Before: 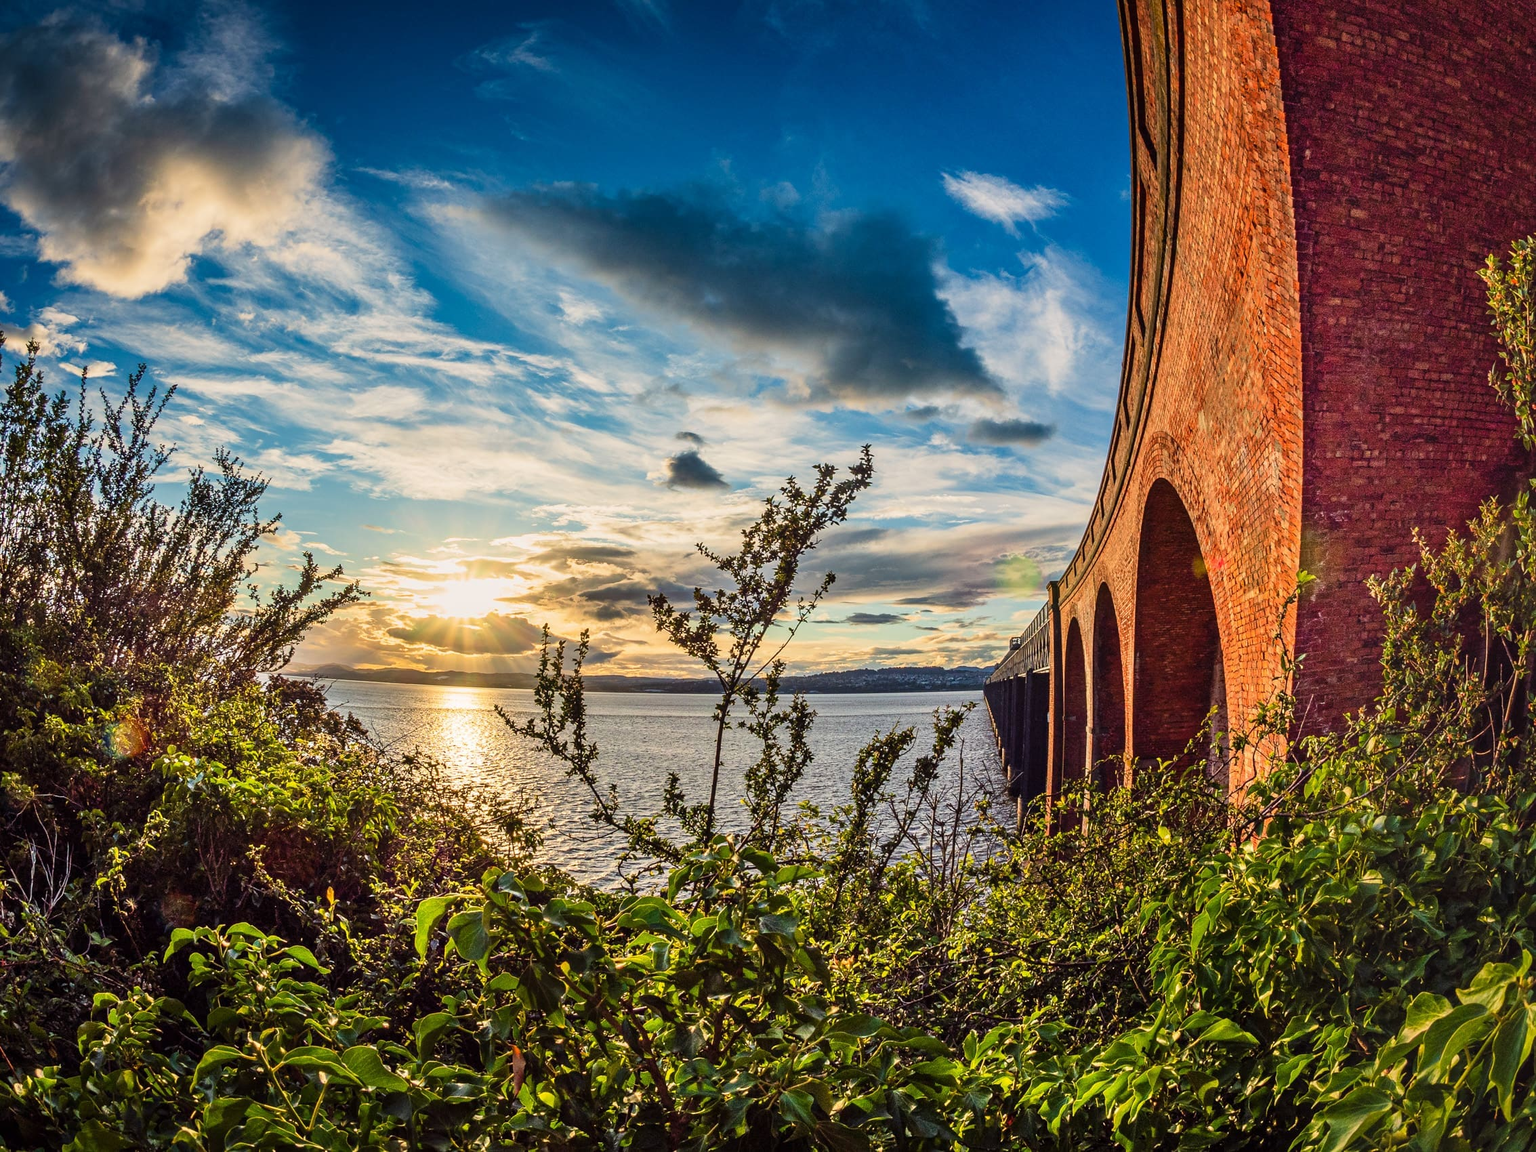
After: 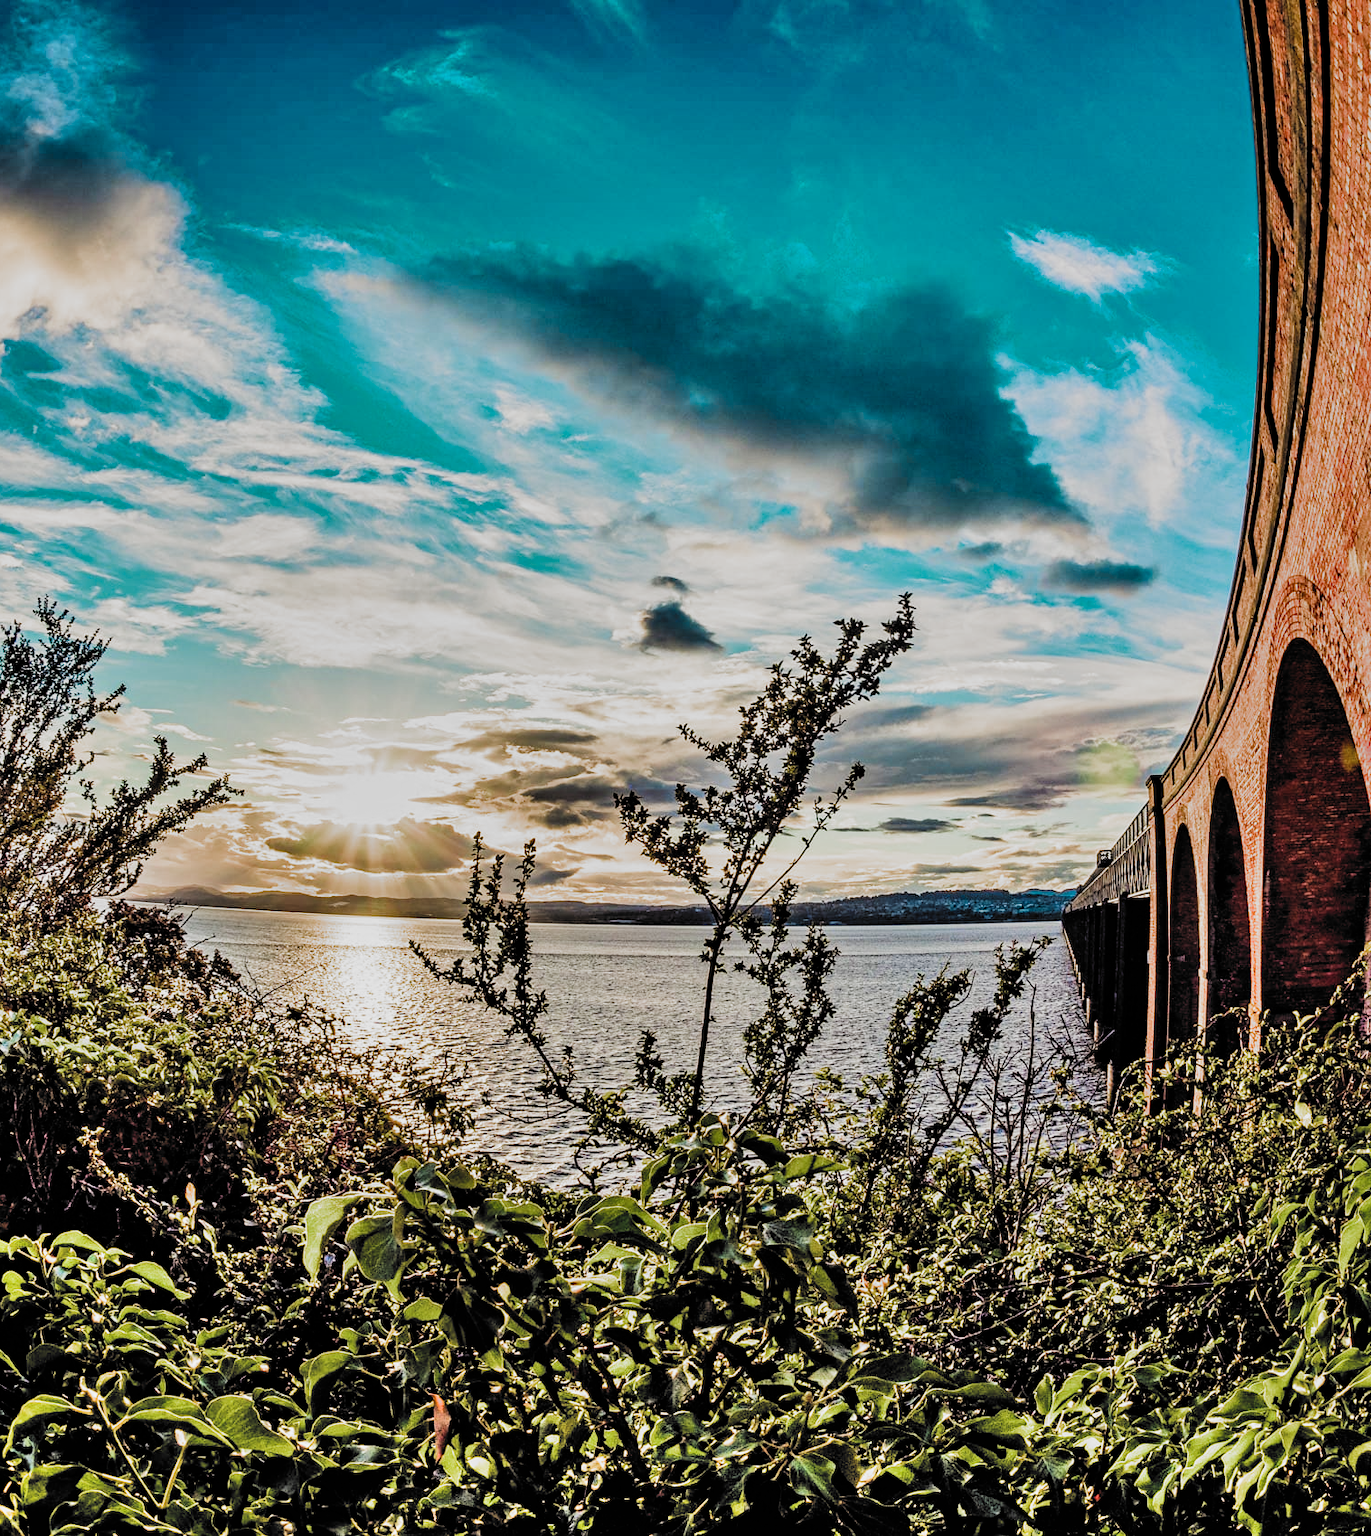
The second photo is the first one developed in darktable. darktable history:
crop and rotate: left 12.256%, right 20.79%
shadows and highlights: shadows 53.23, soften with gaussian
color calibration: illuminant same as pipeline (D50), adaptation XYZ, x 0.346, y 0.357, temperature 5008.45 K
exposure: exposure 0.127 EV, compensate exposure bias true, compensate highlight preservation false
contrast equalizer: y [[0.5, 0.501, 0.532, 0.538, 0.54, 0.541], [0.5 ×6], [0.5 ×6], [0 ×6], [0 ×6]]
color zones: curves: ch0 [(0.254, 0.492) (0.724, 0.62)]; ch1 [(0.25, 0.528) (0.719, 0.796)]; ch2 [(0, 0.472) (0.25, 0.5) (0.73, 0.184)]
filmic rgb: black relative exposure -5.12 EV, white relative exposure 3.99 EV, hardness 2.88, contrast 1.202, highlights saturation mix -28.7%, add noise in highlights 0.002, color science v3 (2019), use custom middle-gray values true, contrast in highlights soft
